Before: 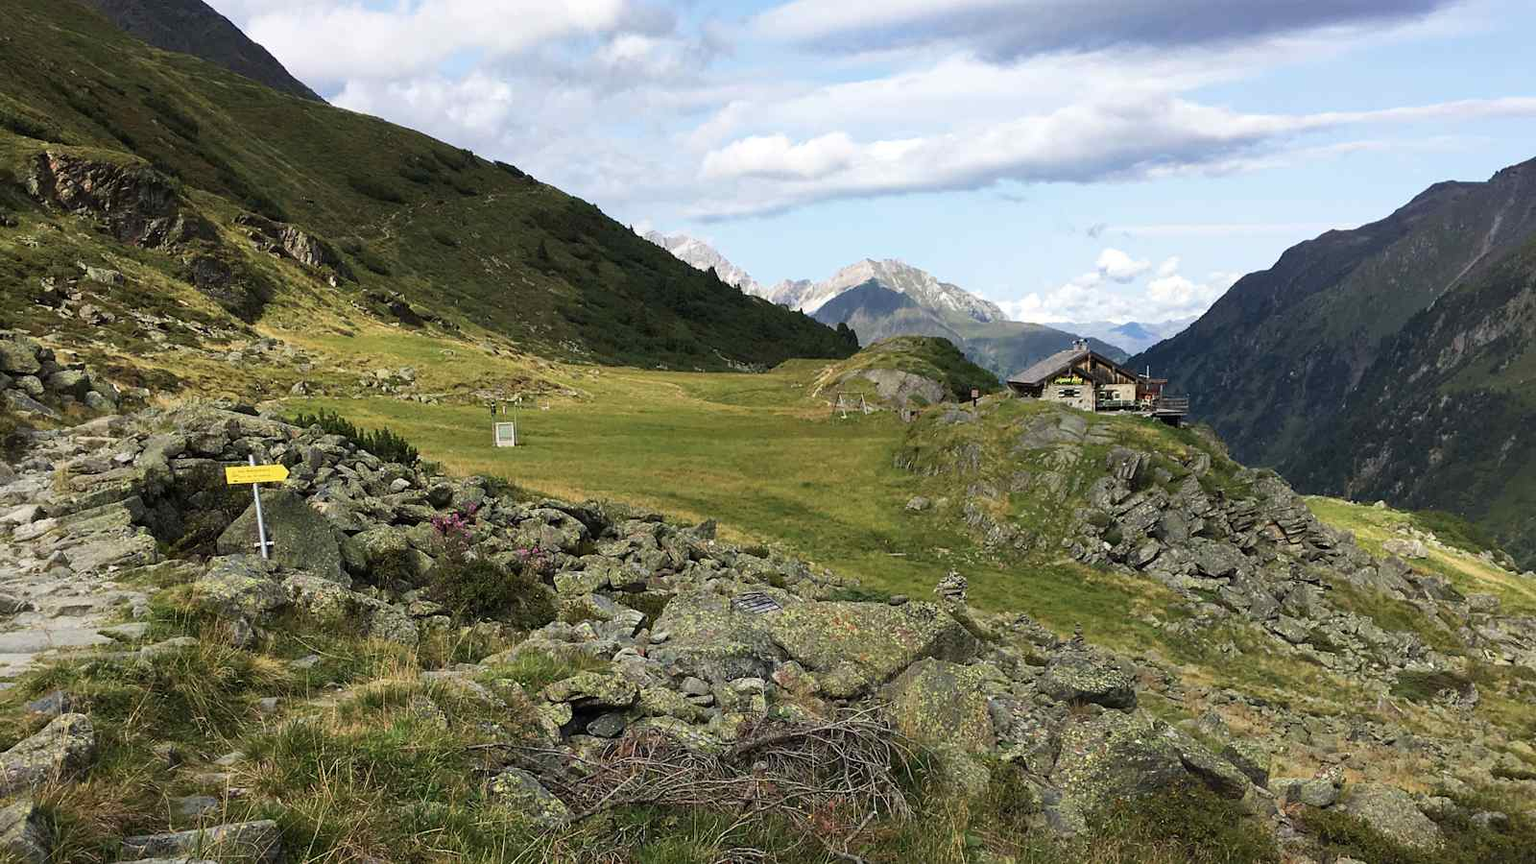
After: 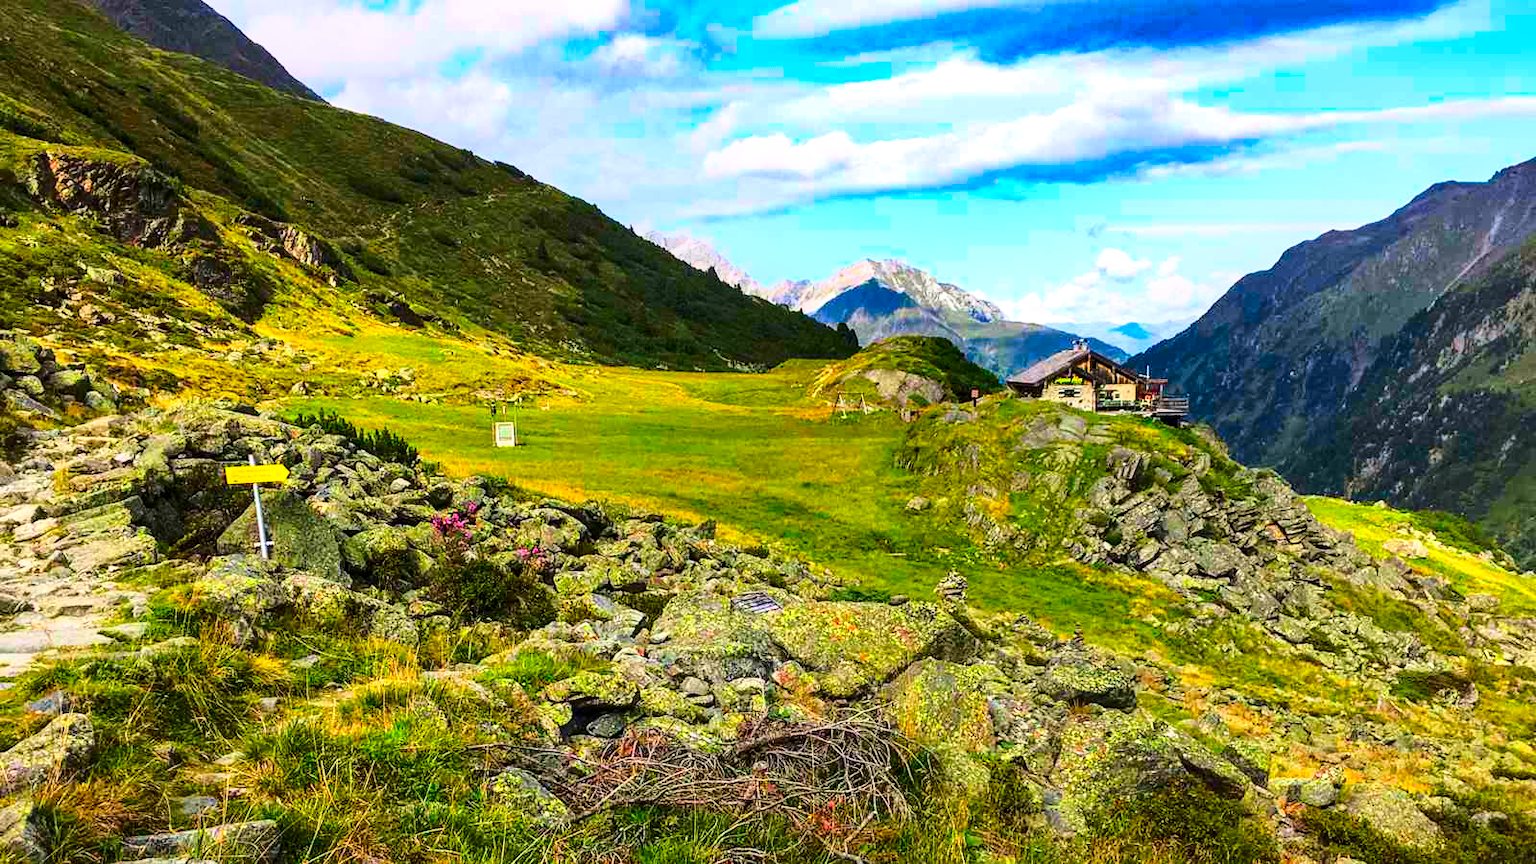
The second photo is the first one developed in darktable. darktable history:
contrast brightness saturation: saturation -0.023
color correction: highlights a* 1.55, highlights b* -1.68, saturation 2.43
base curve: curves: ch0 [(0, 0) (0.036, 0.037) (0.121, 0.228) (0.46, 0.76) (0.859, 0.983) (1, 1)]
local contrast: detail 130%
shadows and highlights: radius 105.95, shadows 40.78, highlights -72.33, low approximation 0.01, soften with gaussian
